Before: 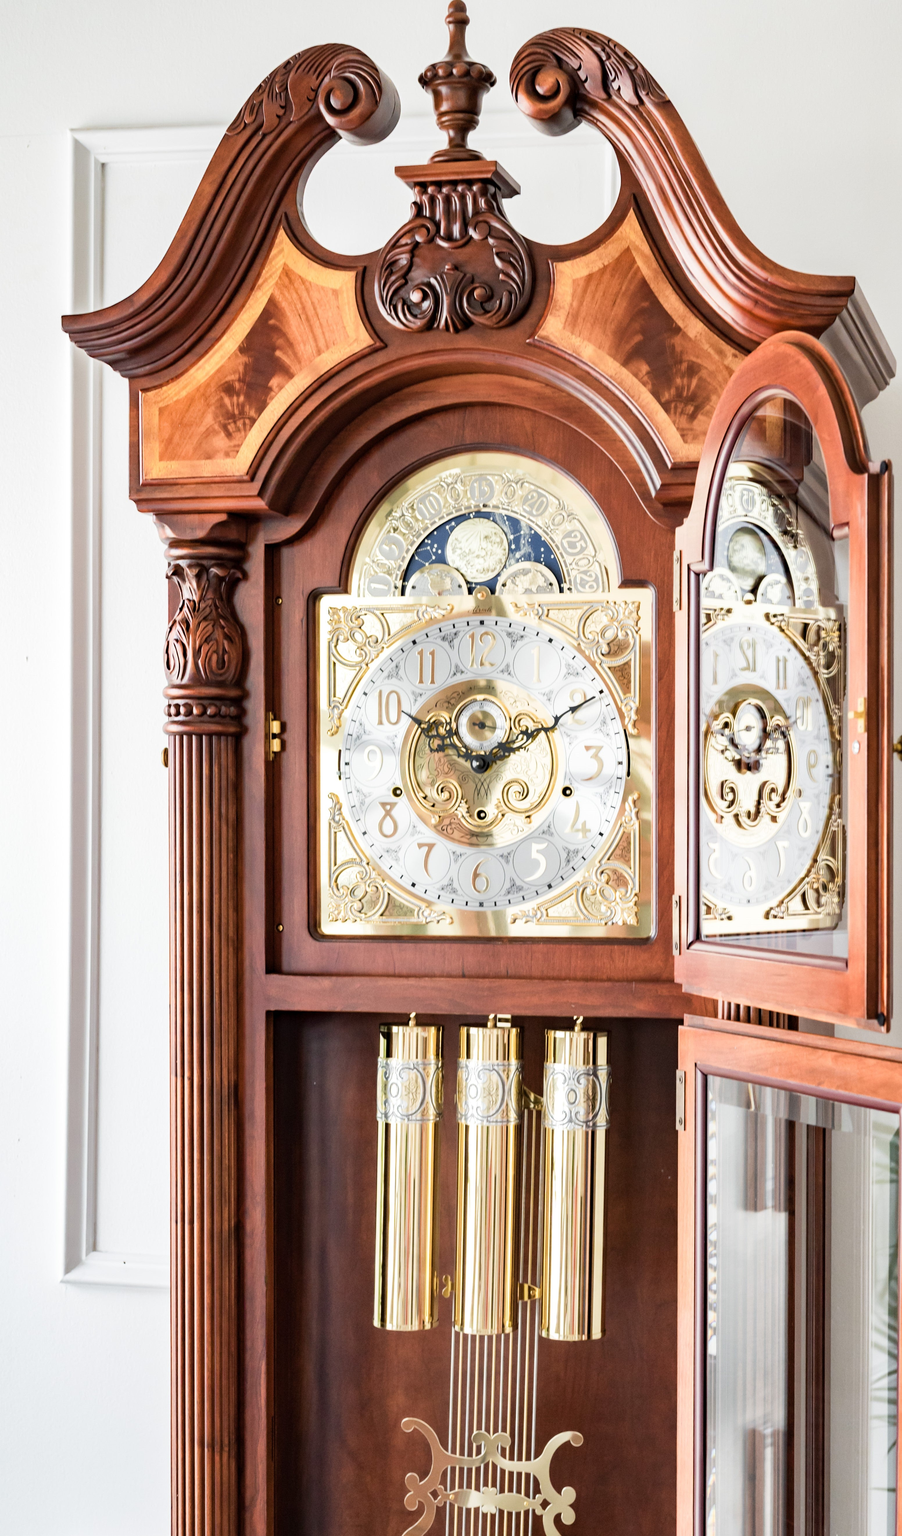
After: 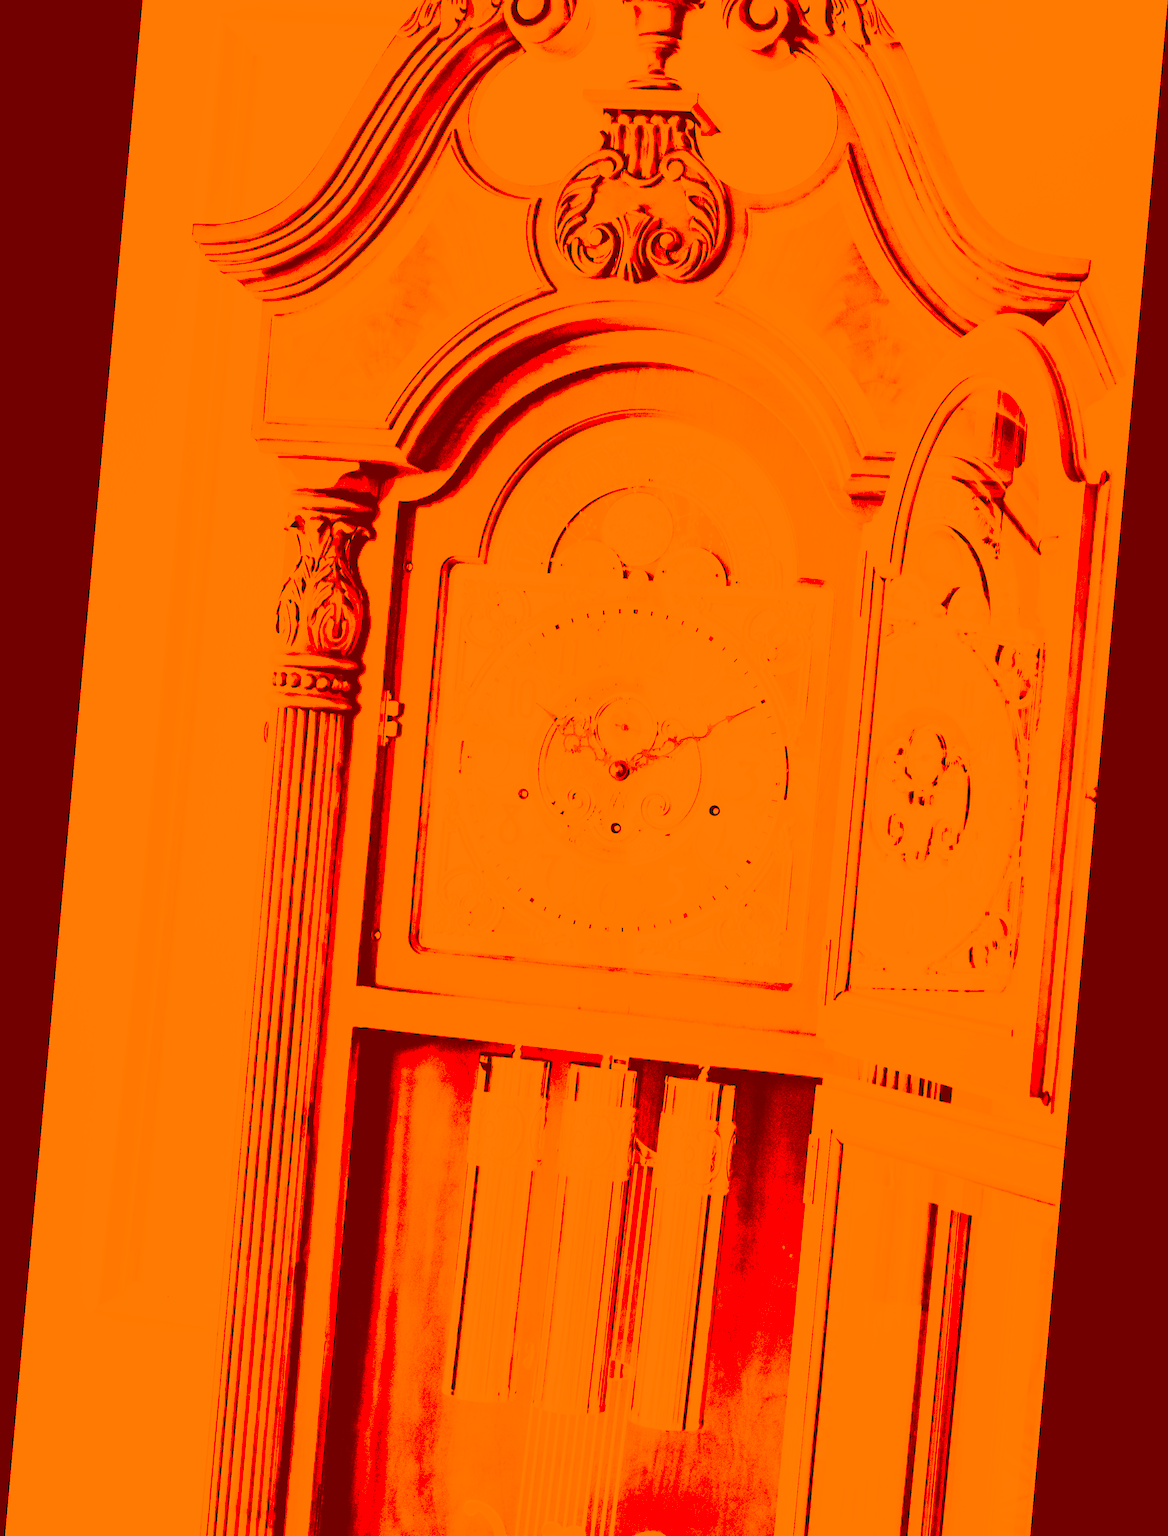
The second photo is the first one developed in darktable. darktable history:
rgb levels: levels [[0.029, 0.461, 0.922], [0, 0.5, 1], [0, 0.5, 1]]
rotate and perspective: rotation 5.12°, automatic cropping off
exposure: black level correction 0.001, exposure 1.719 EV, compensate exposure bias true, compensate highlight preservation false
crop: top 7.625%, bottom 8.027%
tone curve: curves: ch0 [(0, 0.023) (0.1, 0.084) (0.184, 0.168) (0.45, 0.54) (0.57, 0.683) (0.722, 0.825) (0.877, 0.948) (1, 1)]; ch1 [(0, 0) (0.414, 0.395) (0.453, 0.437) (0.502, 0.509) (0.521, 0.519) (0.573, 0.568) (0.618, 0.61) (0.654, 0.642) (1, 1)]; ch2 [(0, 0) (0.421, 0.43) (0.45, 0.463) (0.492, 0.504) (0.511, 0.519) (0.557, 0.557) (0.602, 0.605) (1, 1)], color space Lab, independent channels, preserve colors none
base curve: curves: ch0 [(0, 0) (0.036, 0.025) (0.121, 0.166) (0.206, 0.329) (0.605, 0.79) (1, 1)], preserve colors none
color correction: highlights a* -39.68, highlights b* -40, shadows a* -40, shadows b* -40, saturation -3
contrast brightness saturation: contrast 0.53, brightness 0.47, saturation -1
